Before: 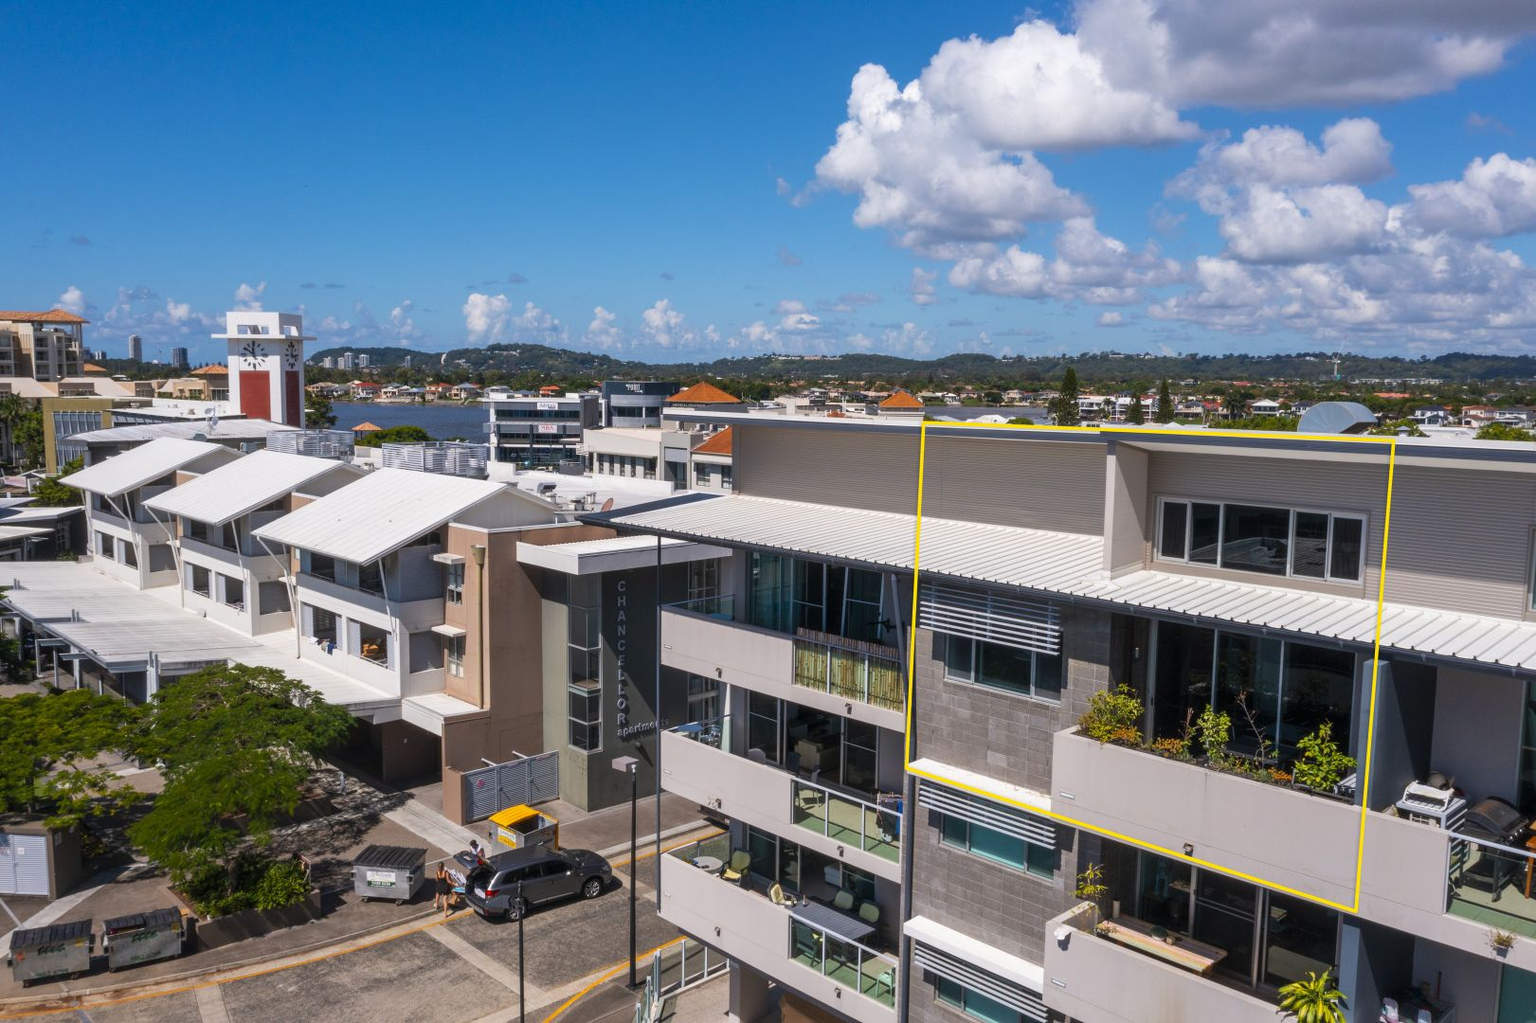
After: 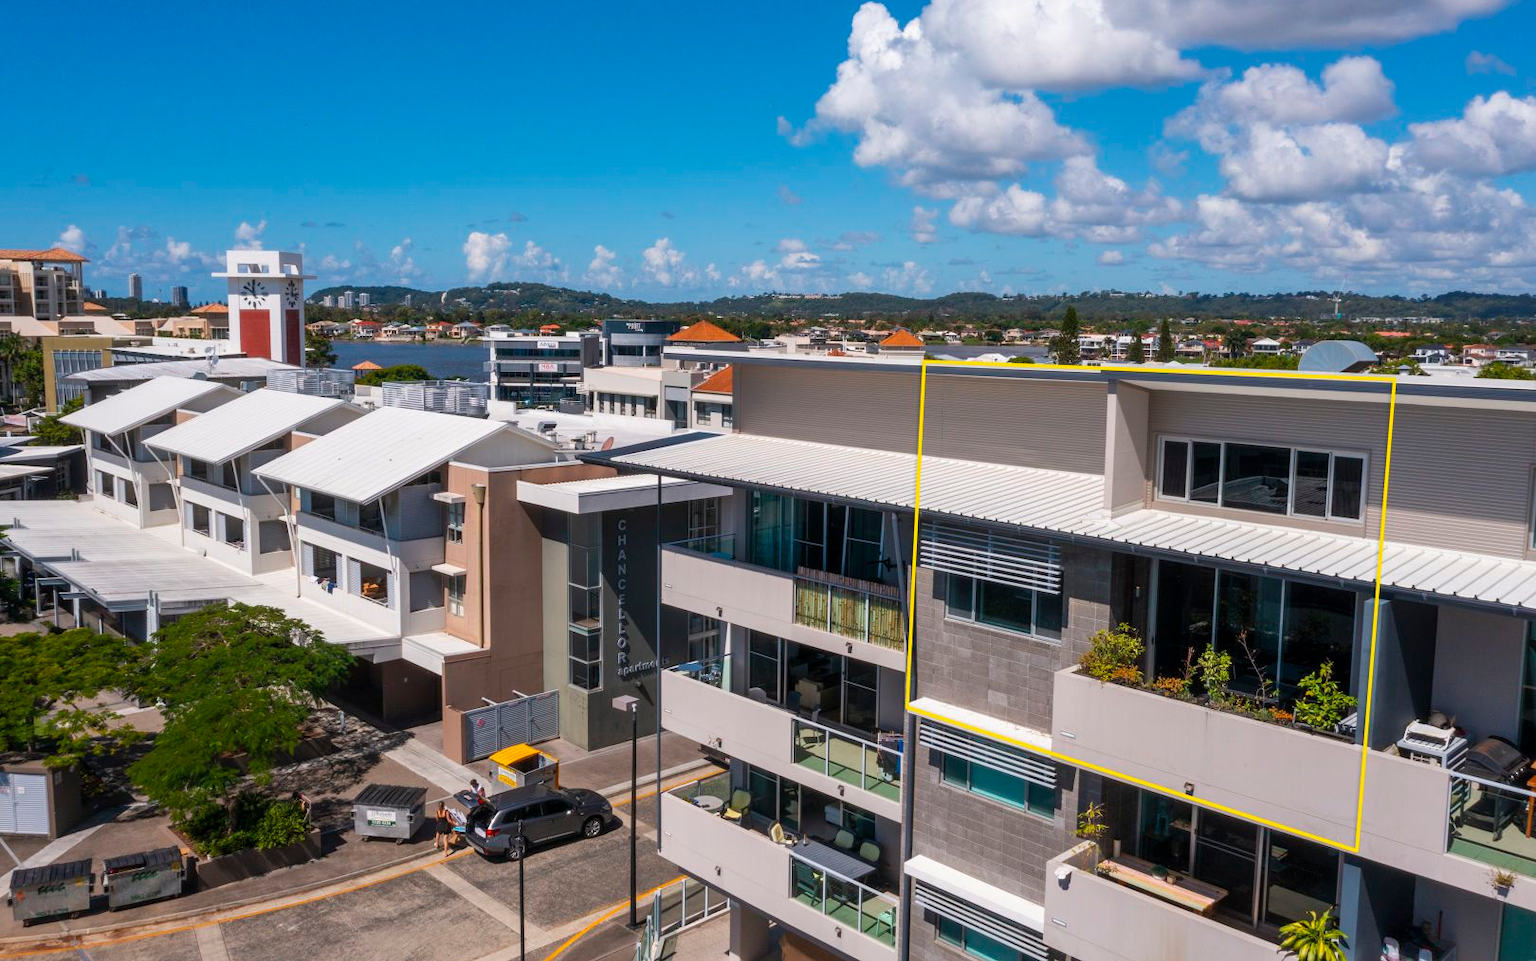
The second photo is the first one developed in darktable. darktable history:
crop and rotate: top 6.019%
